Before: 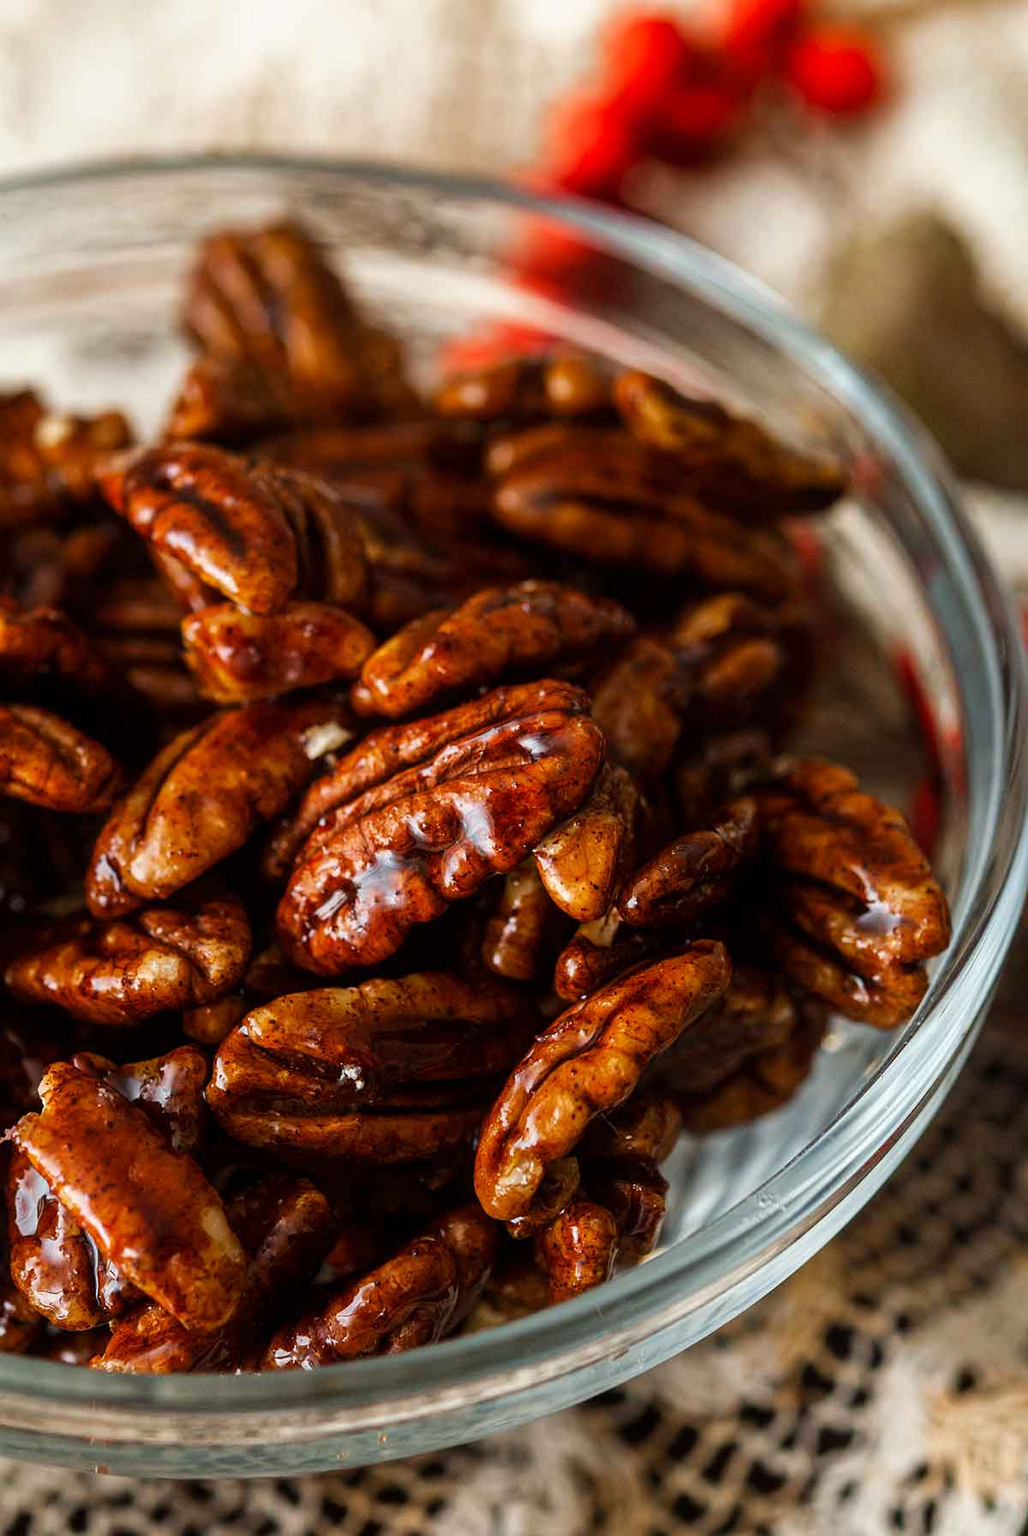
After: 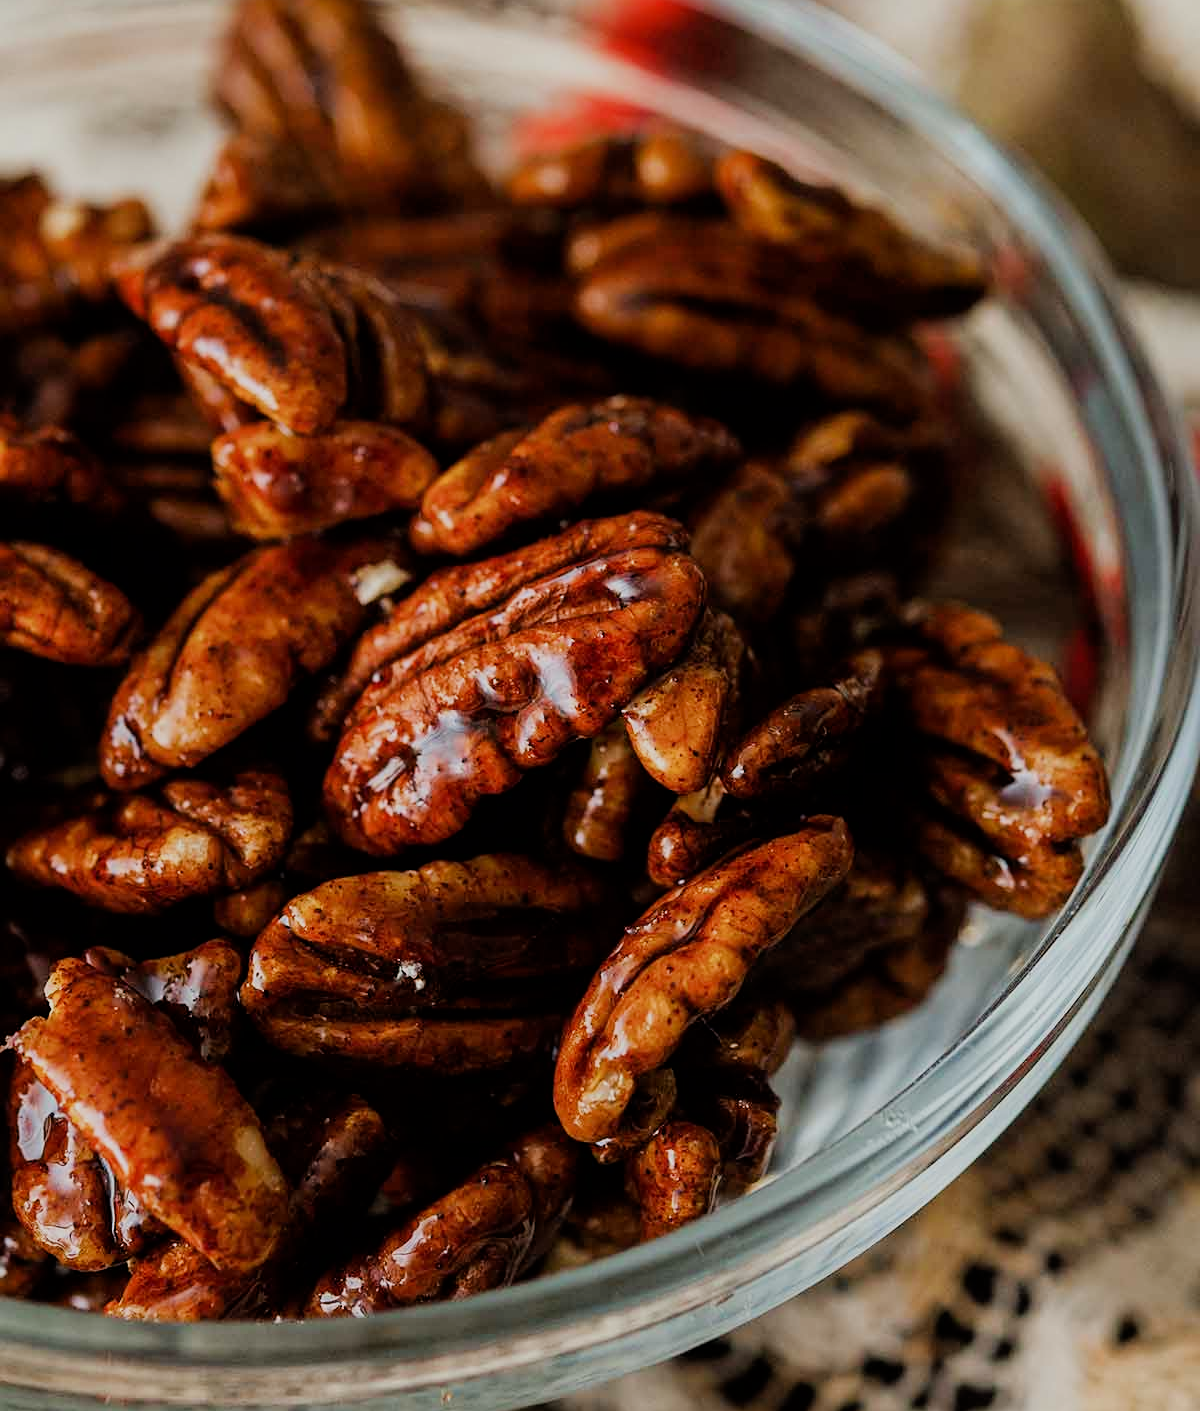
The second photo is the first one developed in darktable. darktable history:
filmic rgb: black relative exposure -7.65 EV, white relative exposure 4.56 EV, hardness 3.61
crop and rotate: top 15.774%, bottom 5.506%
sharpen: amount 0.2
